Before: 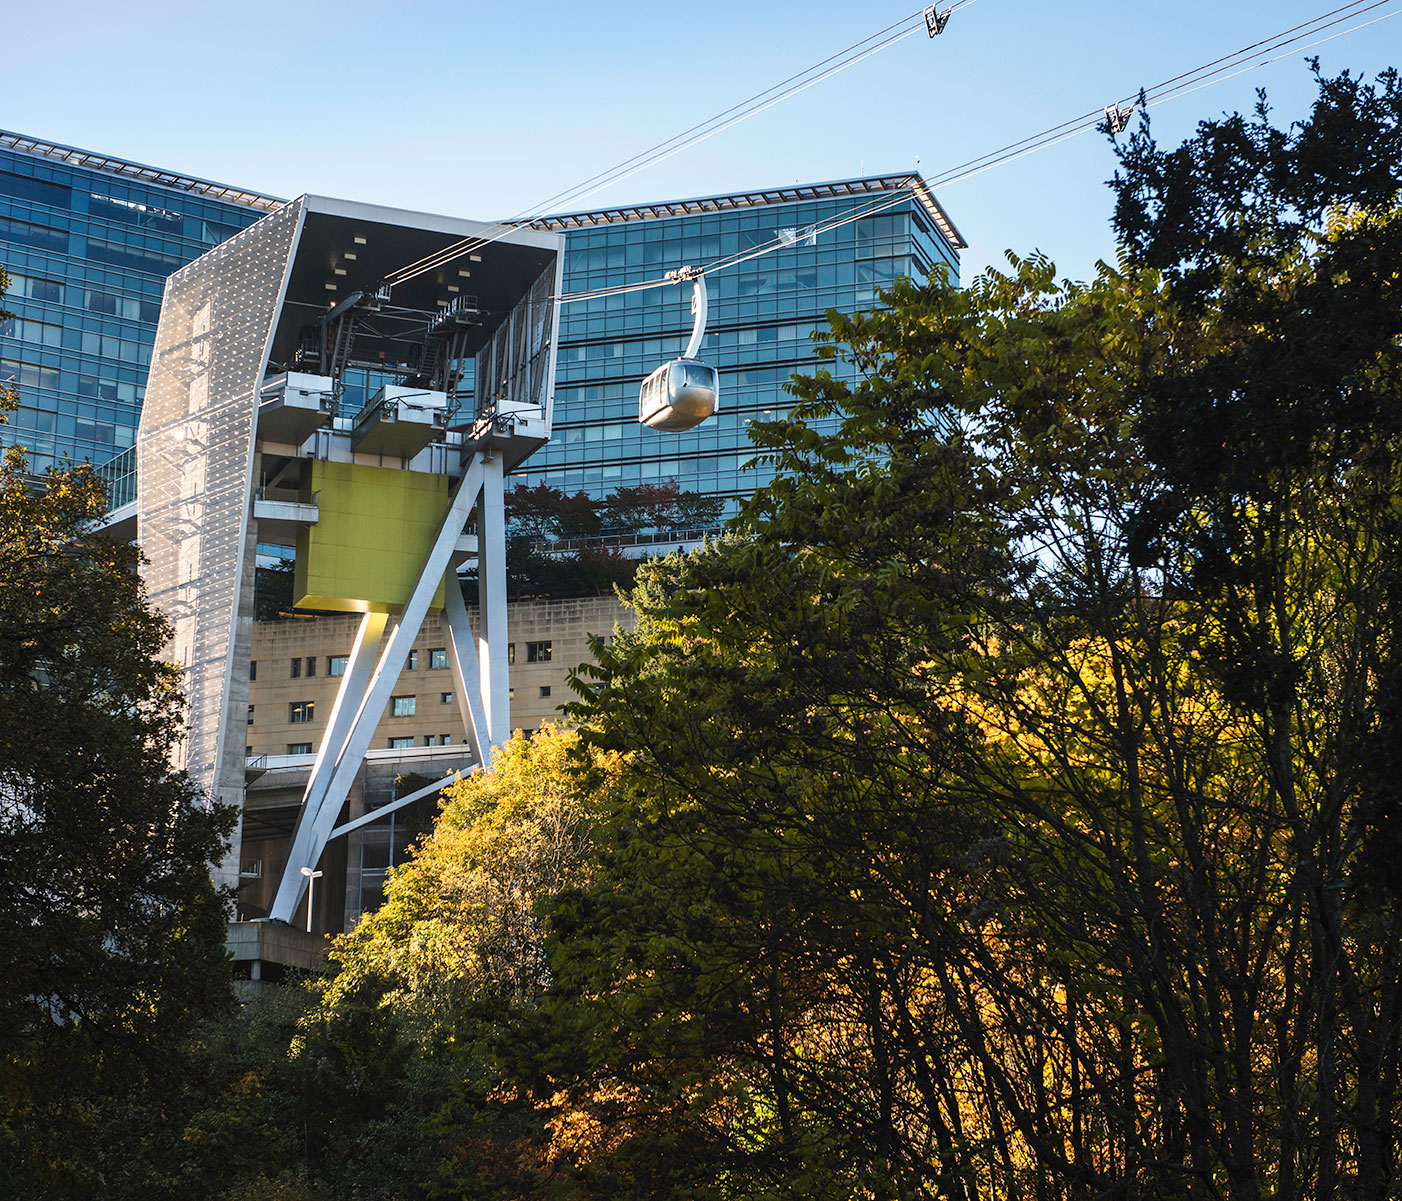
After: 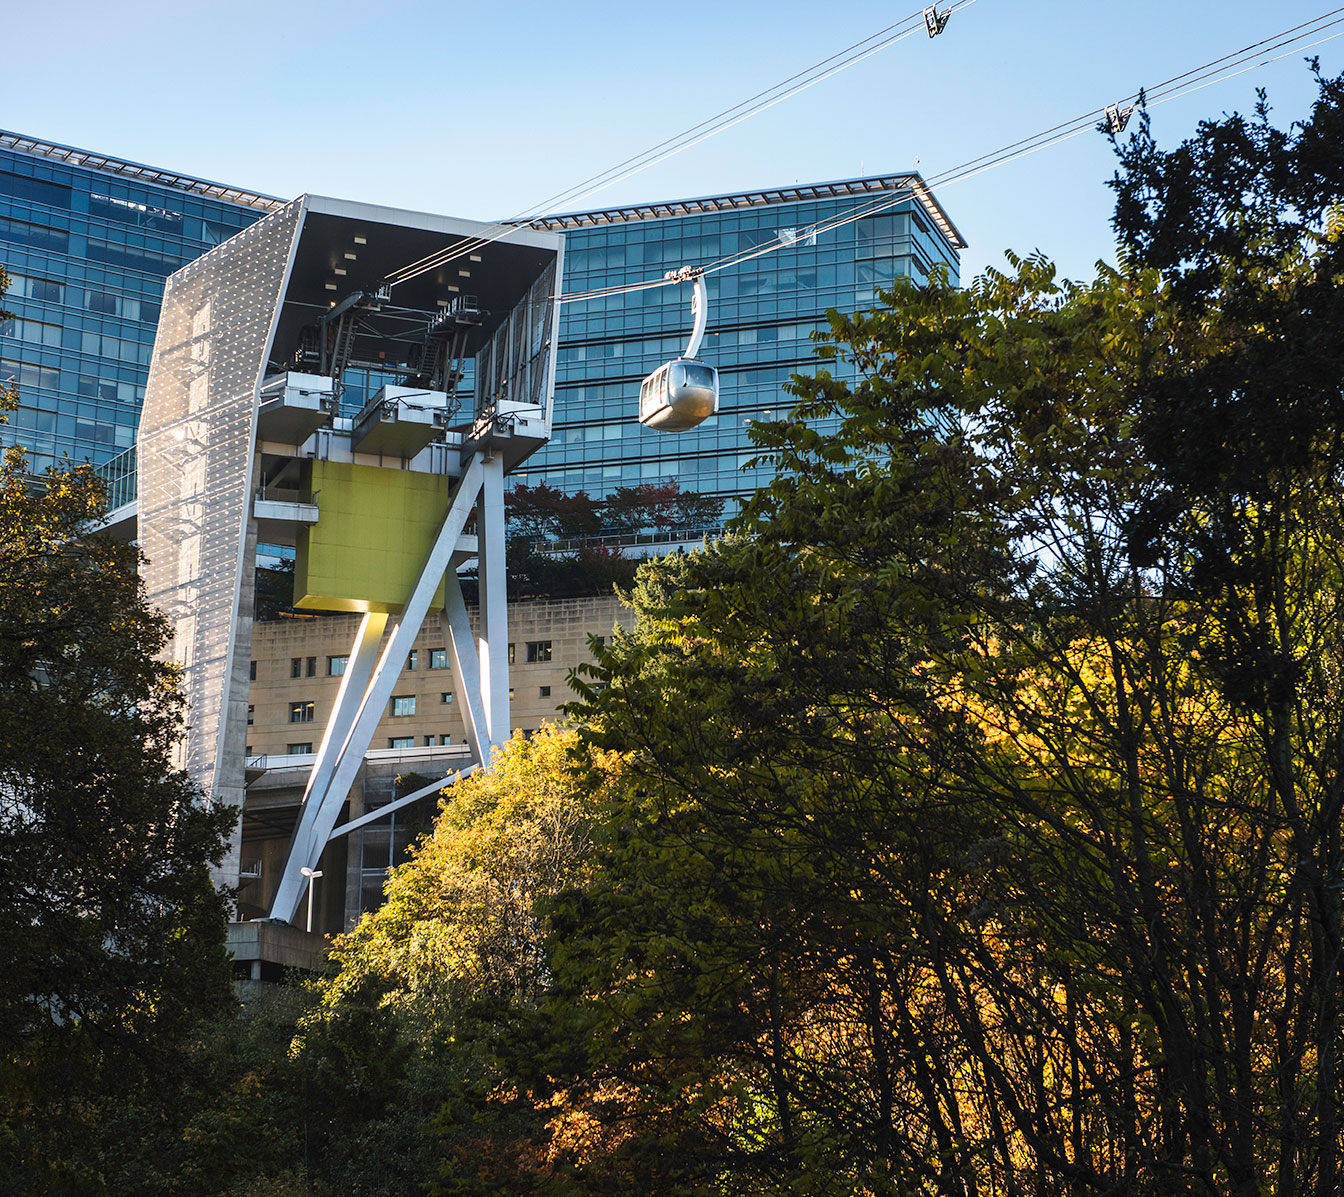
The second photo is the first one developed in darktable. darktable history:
crop: right 3.871%, bottom 0.044%
